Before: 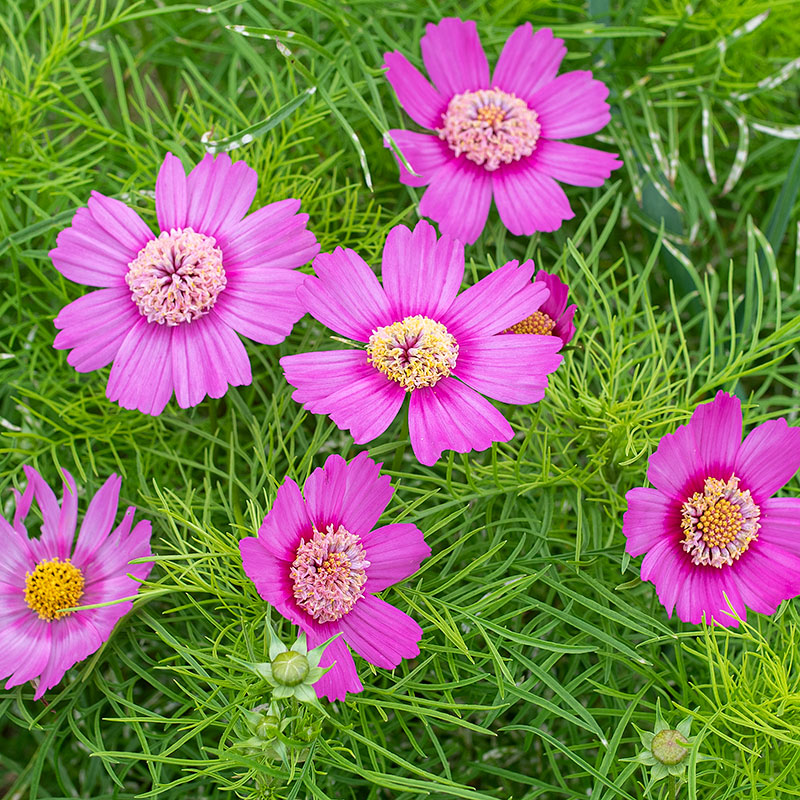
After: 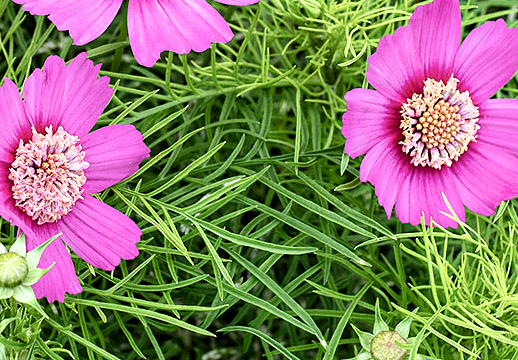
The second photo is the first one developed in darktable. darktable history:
filmic rgb: black relative exposure -8.27 EV, white relative exposure 2.2 EV, hardness 7.14, latitude 86.63%, contrast 1.699, highlights saturation mix -3.21%, shadows ↔ highlights balance -1.92%
crop and rotate: left 35.135%, top 49.996%, bottom 4.958%
